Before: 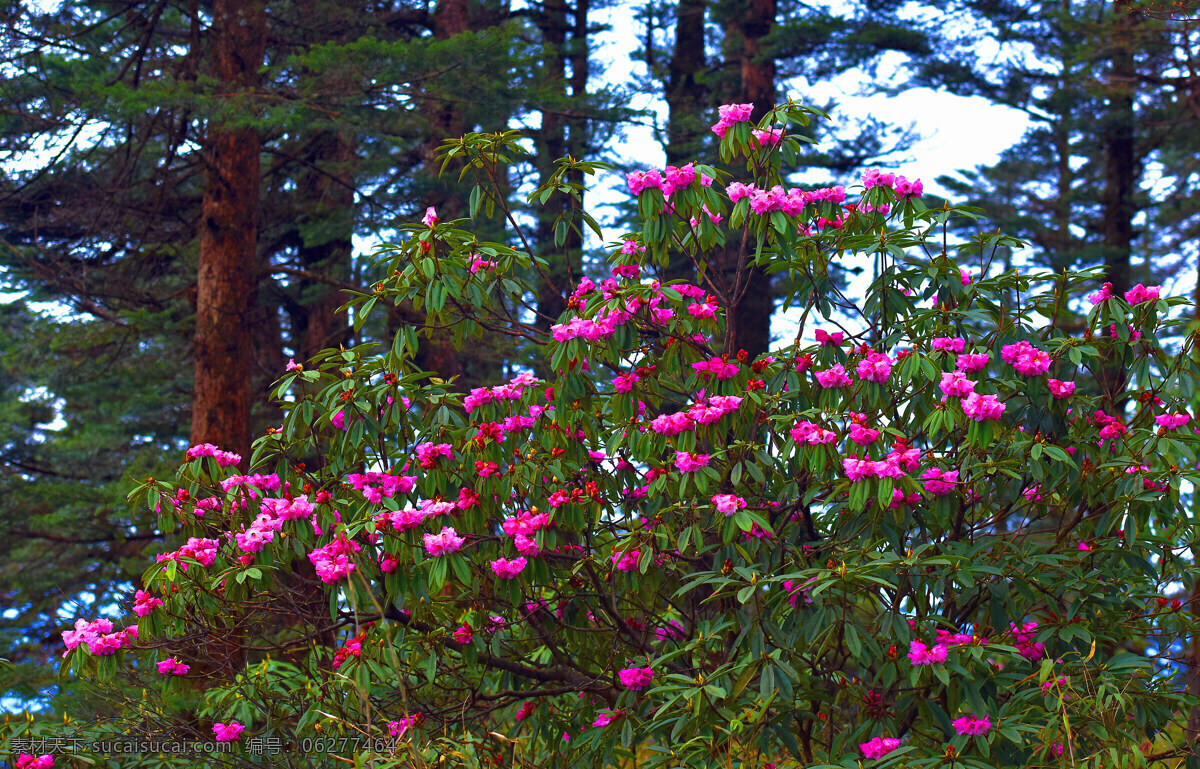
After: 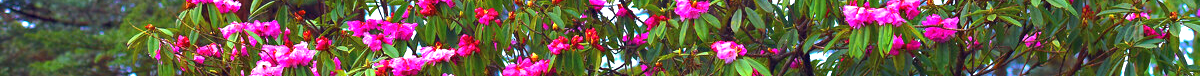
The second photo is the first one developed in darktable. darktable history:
crop and rotate: top 59.084%, bottom 30.916%
exposure: black level correction 0, exposure 0.9 EV, compensate highlight preservation false
